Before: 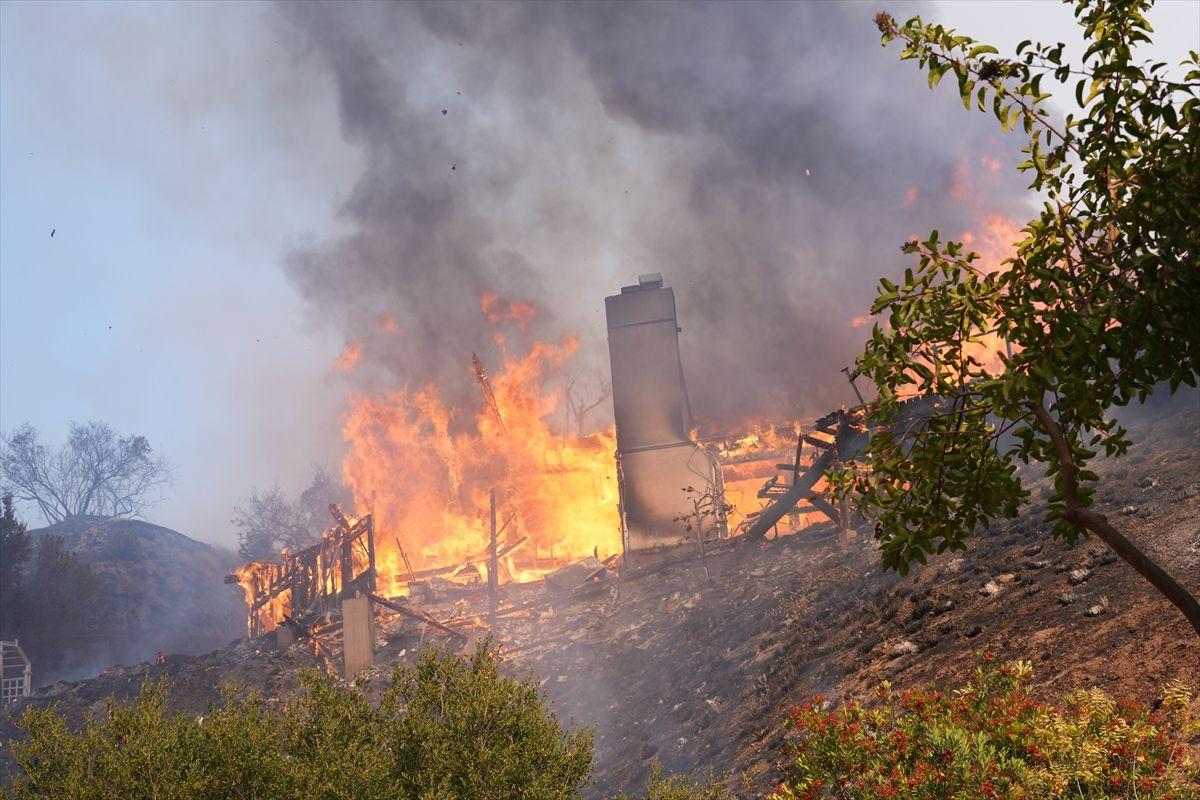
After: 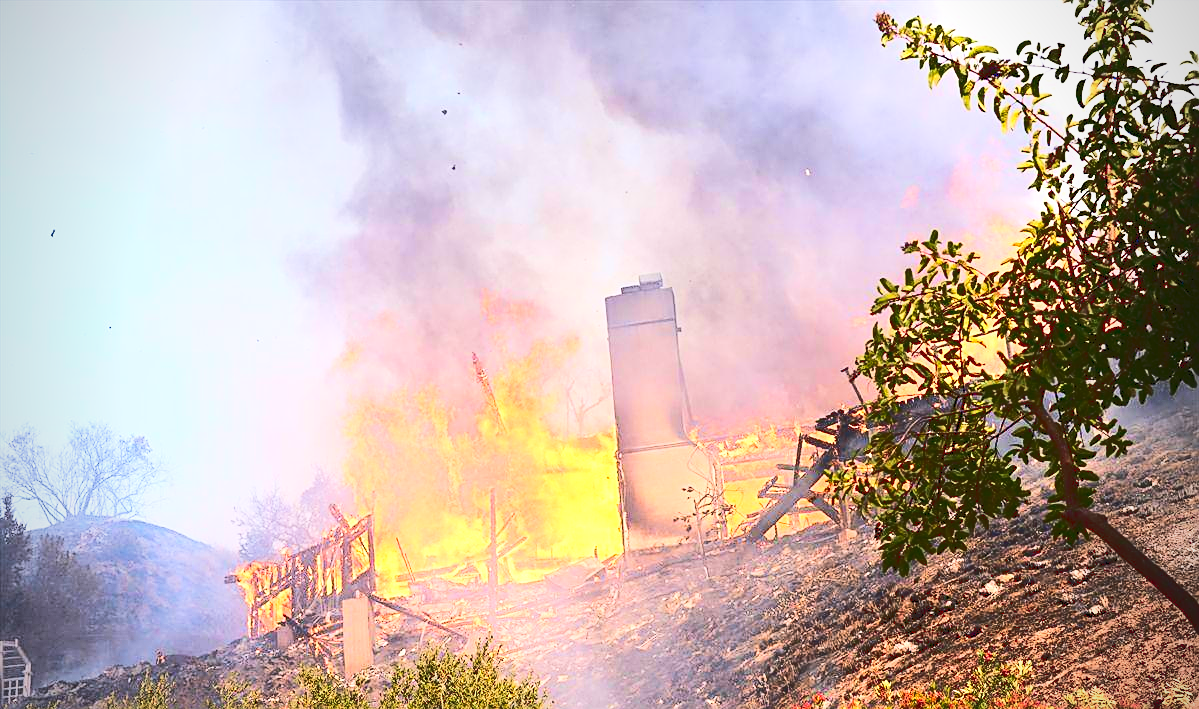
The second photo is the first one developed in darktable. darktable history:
exposure: black level correction 0, exposure 0.587 EV, compensate highlight preservation false
base curve: curves: ch0 [(0, 0) (0.036, 0.025) (0.121, 0.166) (0.206, 0.329) (0.605, 0.79) (1, 1)], preserve colors average RGB
tone curve: curves: ch0 [(0, 0) (0.003, 0.117) (0.011, 0.125) (0.025, 0.133) (0.044, 0.144) (0.069, 0.152) (0.1, 0.167) (0.136, 0.186) (0.177, 0.21) (0.224, 0.244) (0.277, 0.295) (0.335, 0.357) (0.399, 0.445) (0.468, 0.531) (0.543, 0.629) (0.623, 0.716) (0.709, 0.803) (0.801, 0.876) (0.898, 0.939) (1, 1)], color space Lab, linked channels, preserve colors none
velvia: on, module defaults
crop and rotate: top 0%, bottom 11.366%
sharpen: amount 0.558
contrast brightness saturation: contrast 0.044, saturation 0.16
vignetting: on, module defaults
